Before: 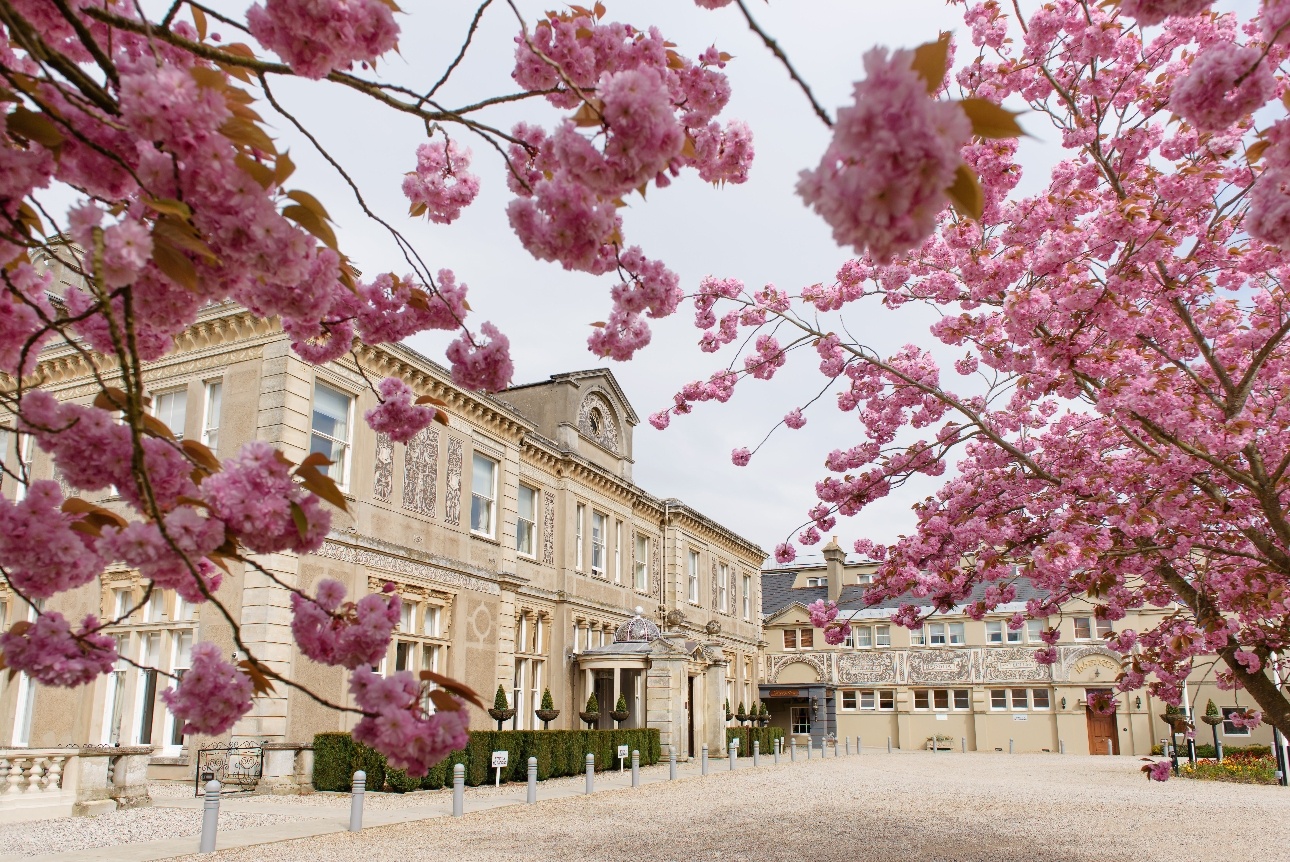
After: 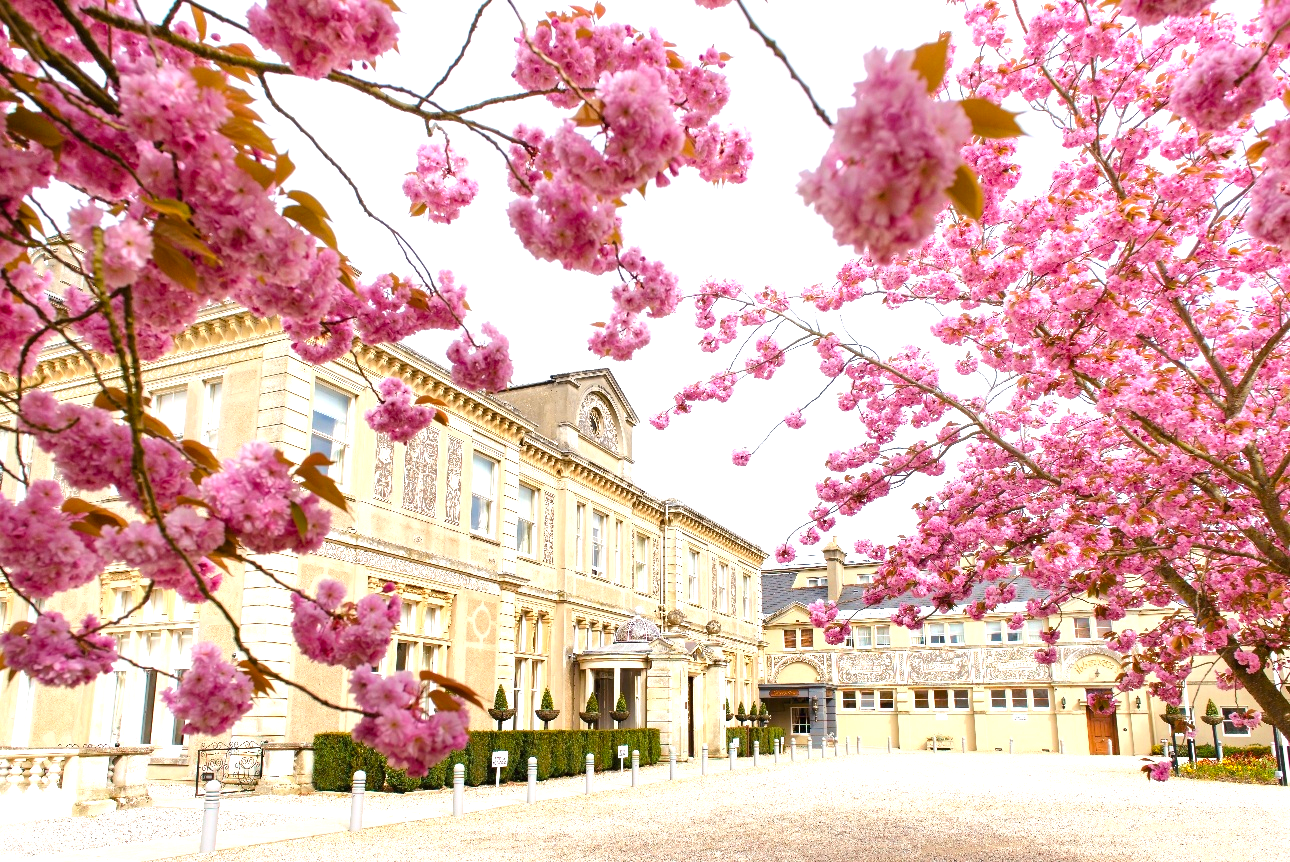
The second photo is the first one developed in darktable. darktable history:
exposure: exposure 0.999 EV, compensate highlight preservation false
color balance rgb: perceptual saturation grading › global saturation 20%, global vibrance 20%
